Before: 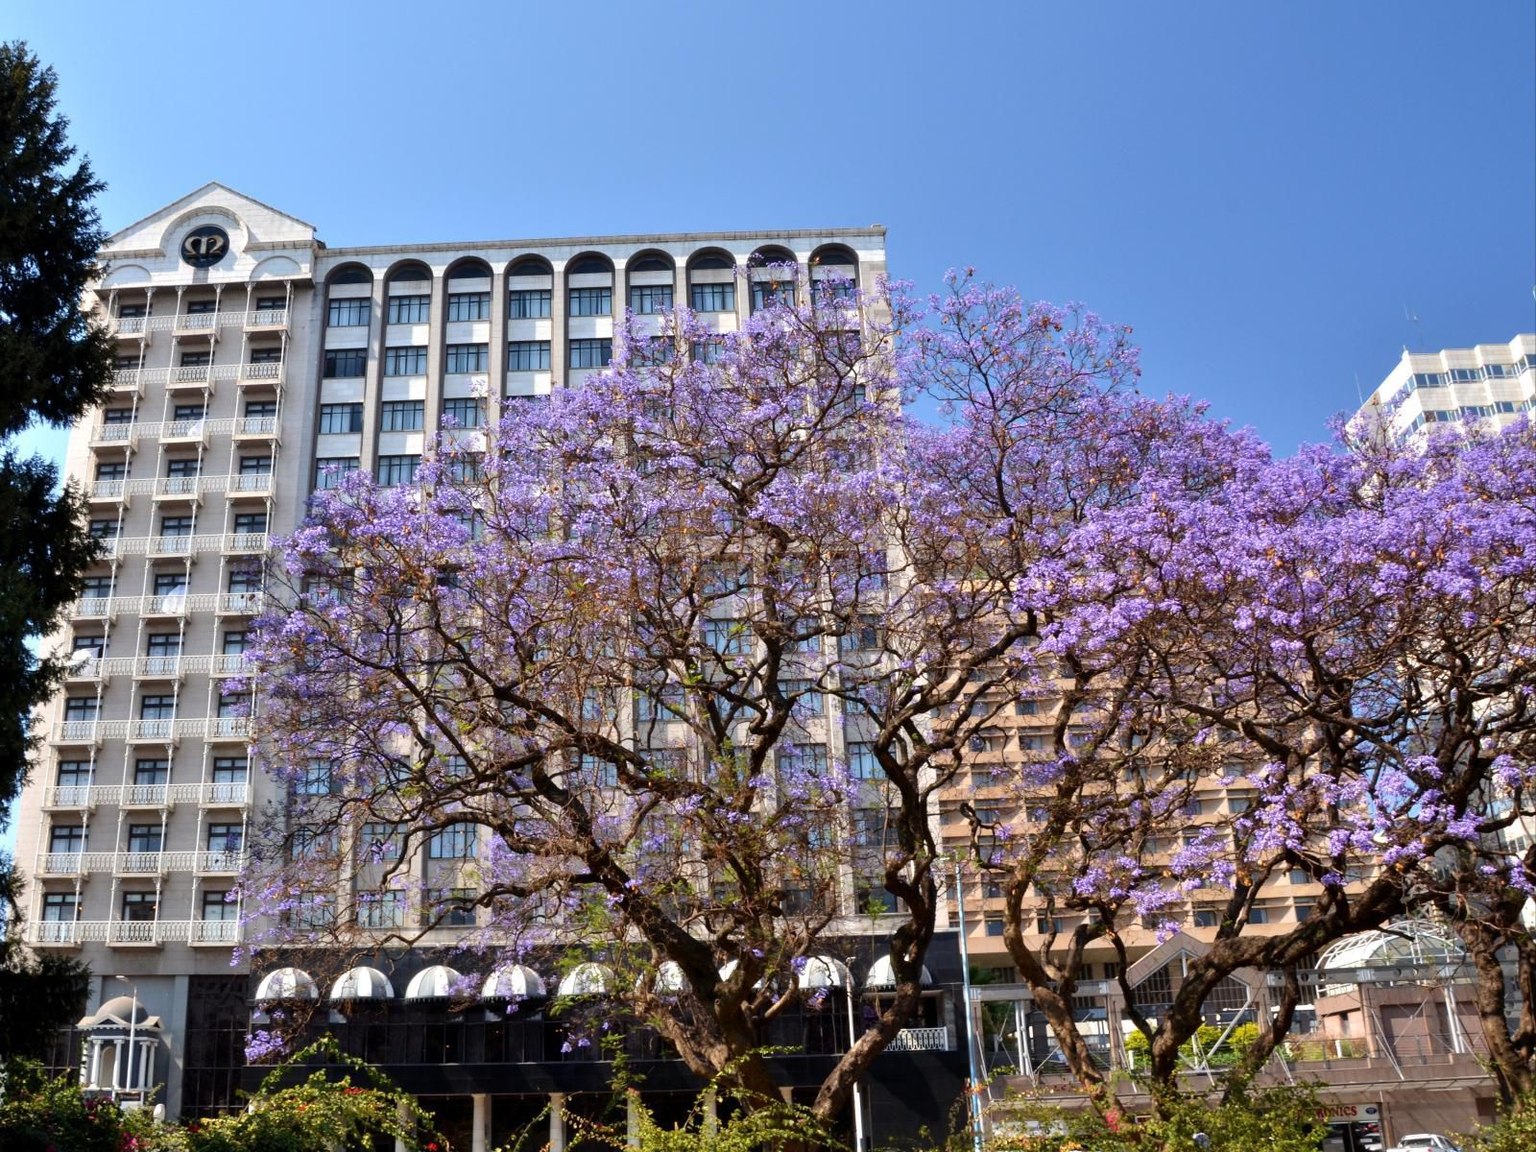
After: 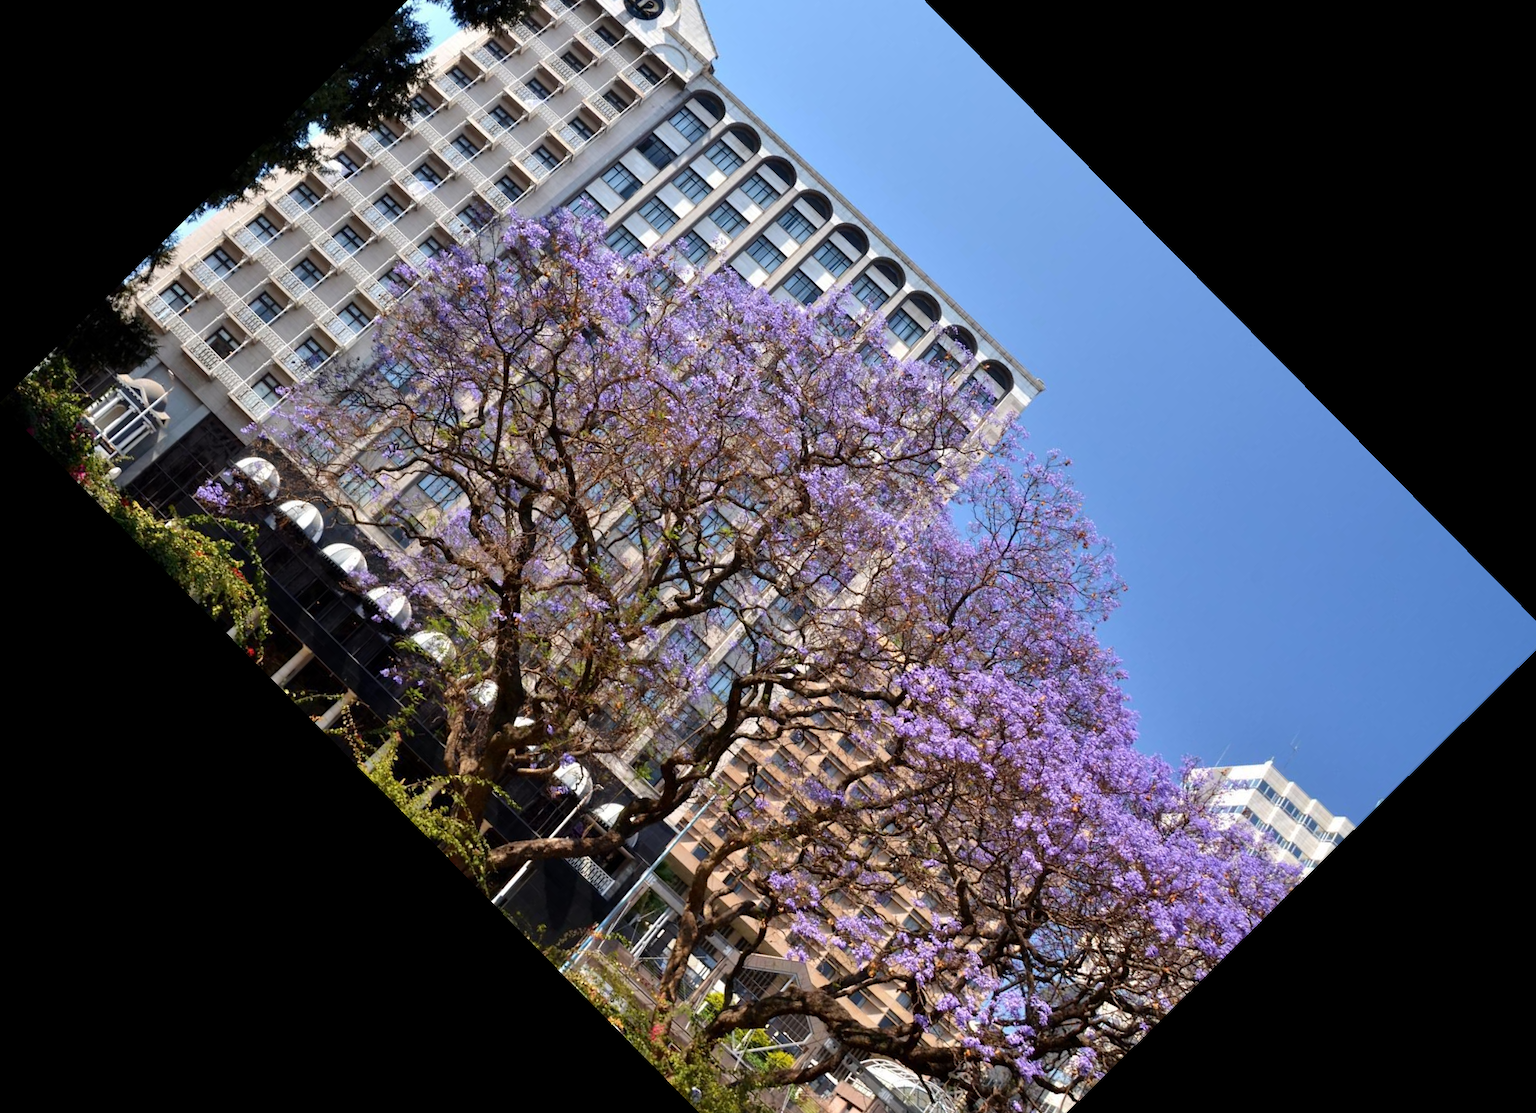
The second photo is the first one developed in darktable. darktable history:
crop and rotate: angle -45.41°, top 16.571%, right 0.89%, bottom 11.697%
